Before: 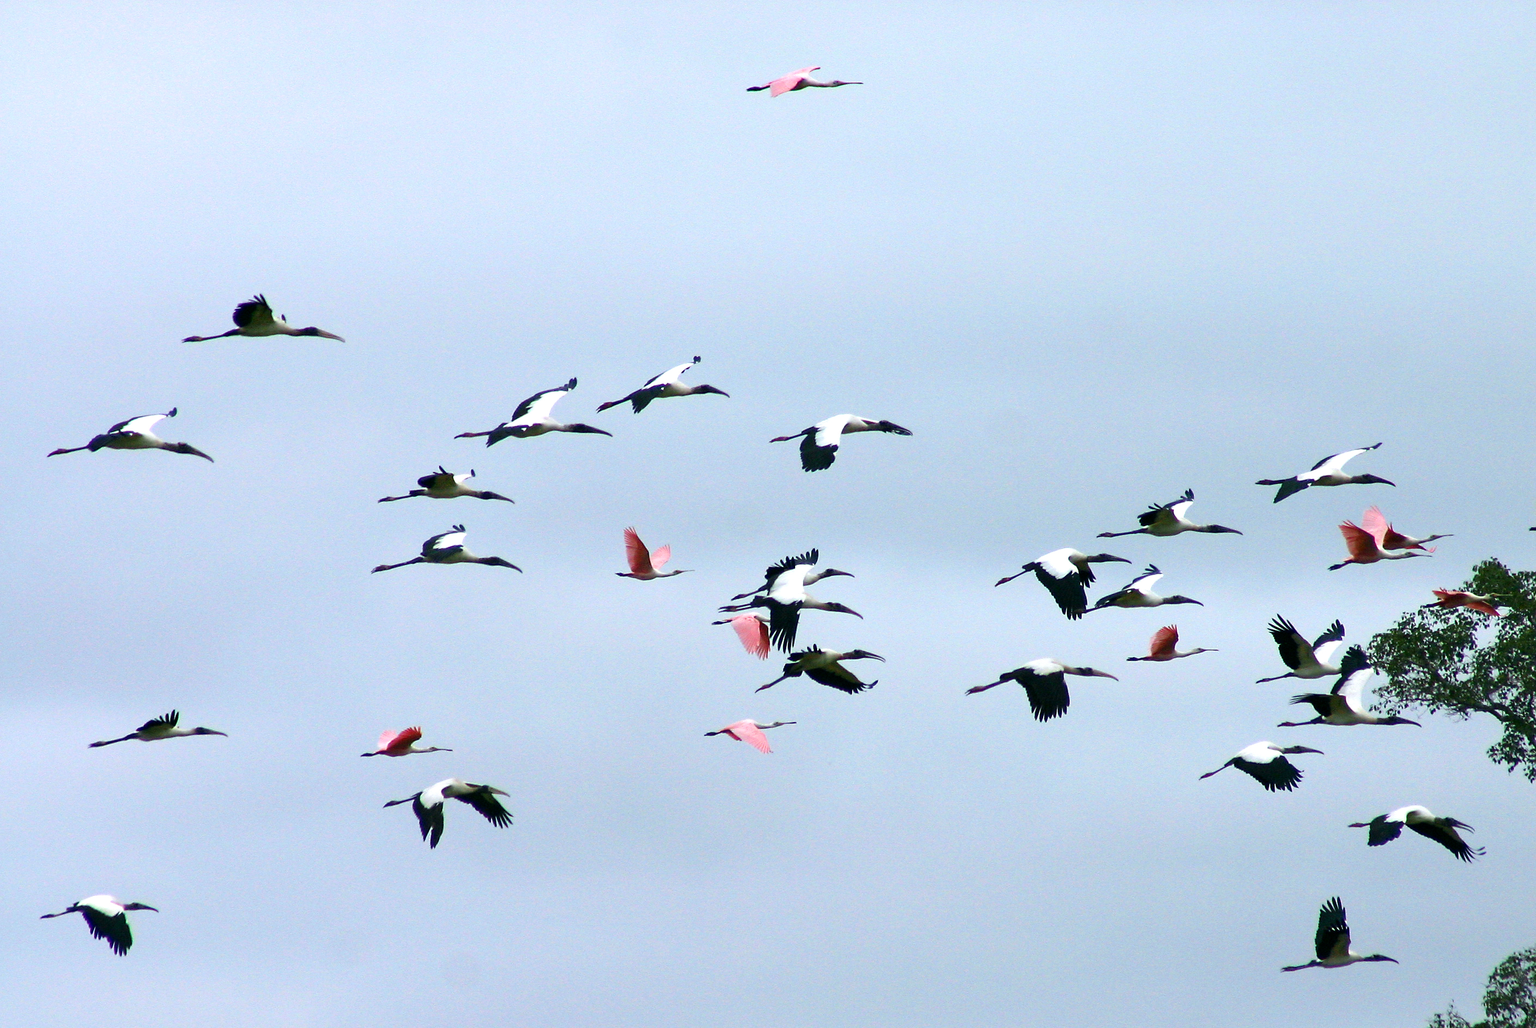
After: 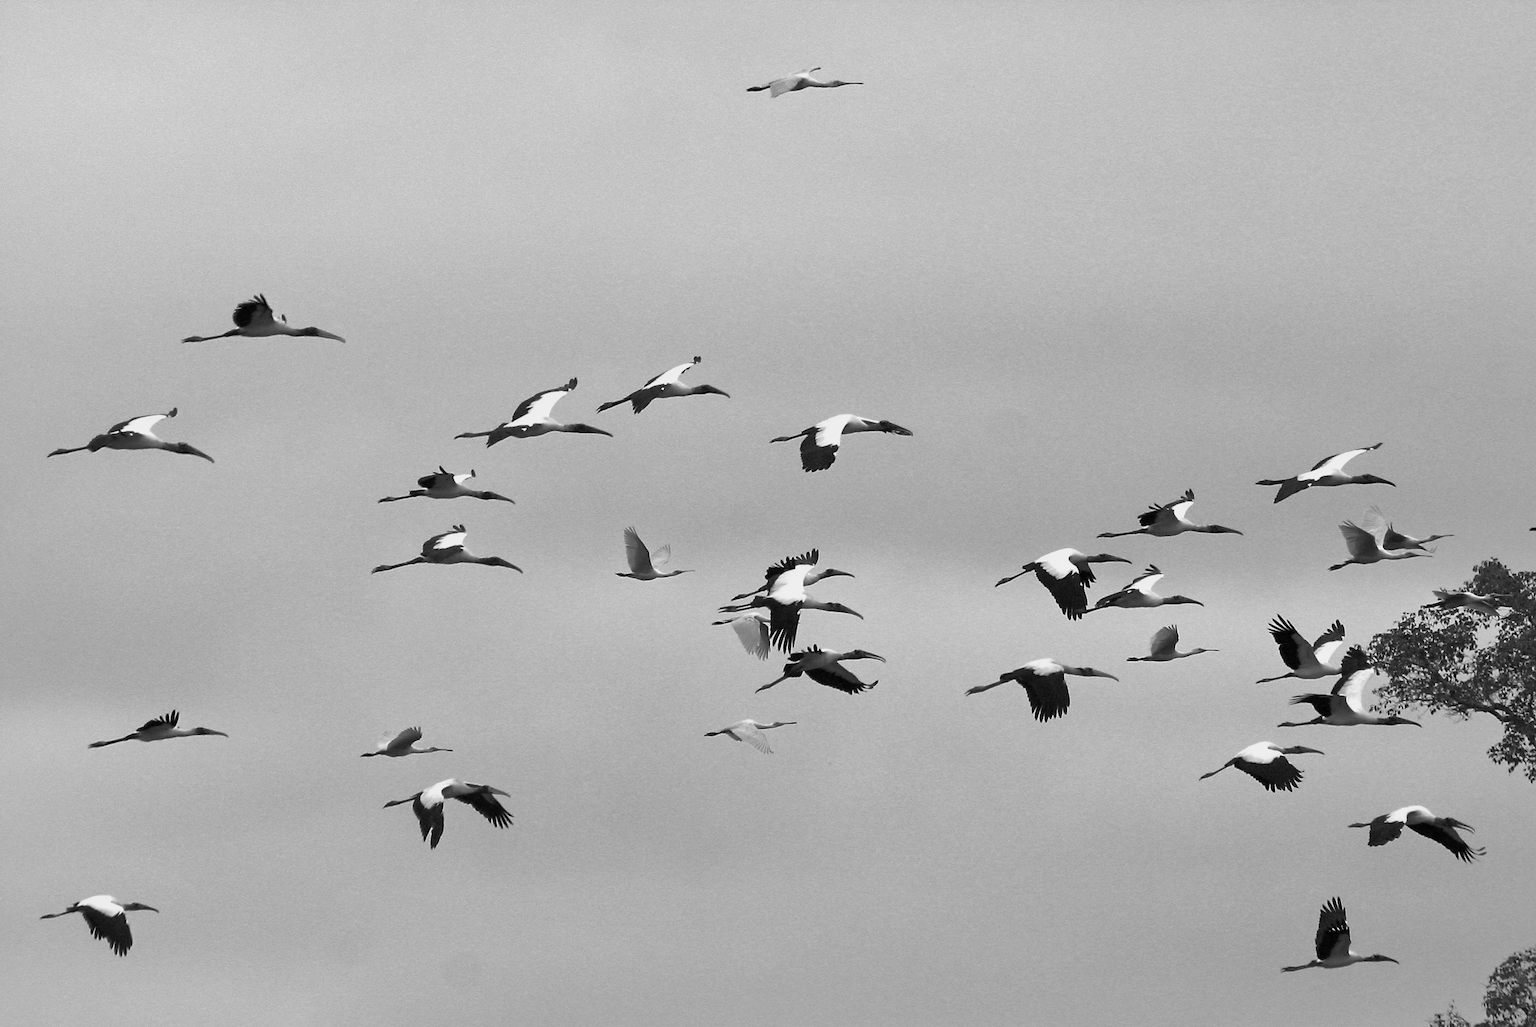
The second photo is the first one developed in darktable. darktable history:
shadows and highlights: on, module defaults
monochrome: a 30.25, b 92.03
